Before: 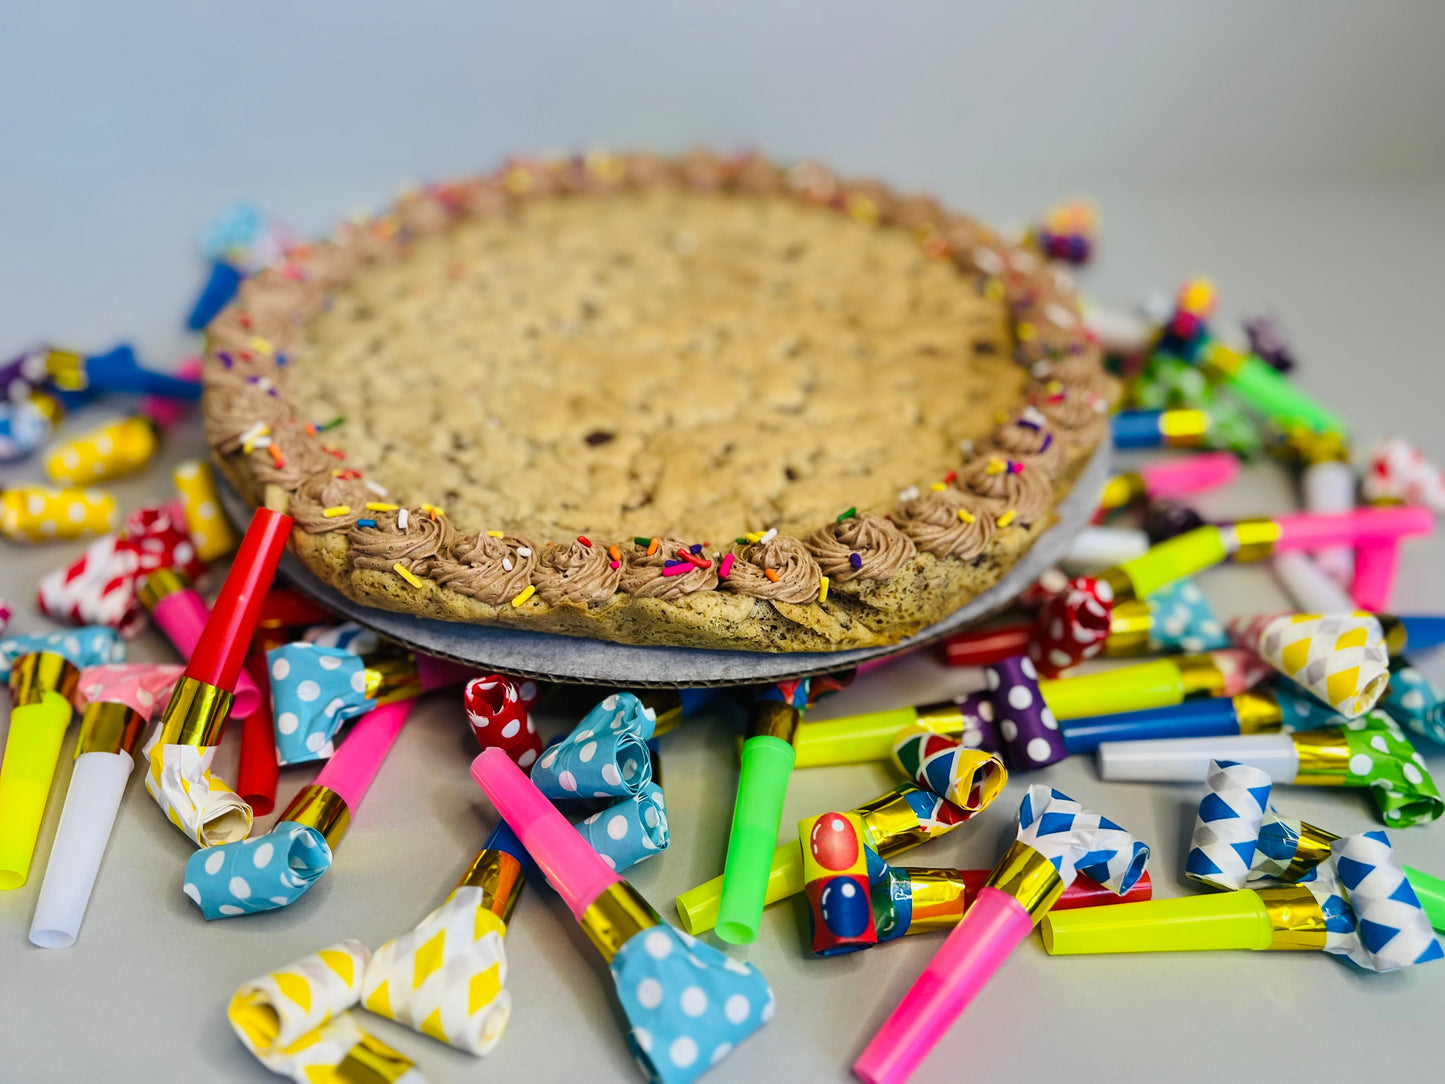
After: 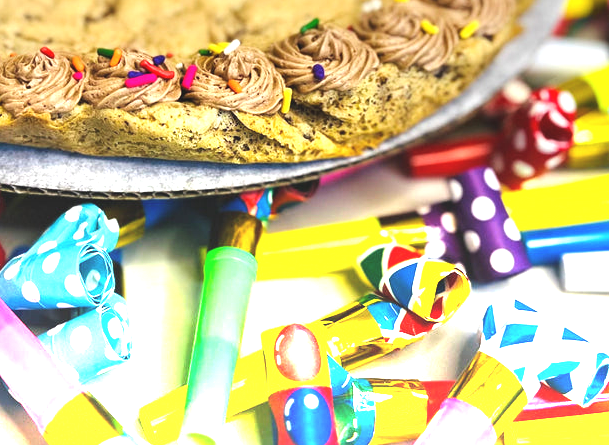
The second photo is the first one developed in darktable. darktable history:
crop: left 37.221%, top 45.169%, right 20.63%, bottom 13.777%
exposure: black level correction -0.005, exposure 0.622 EV, compensate highlight preservation false
graduated density: density -3.9 EV
